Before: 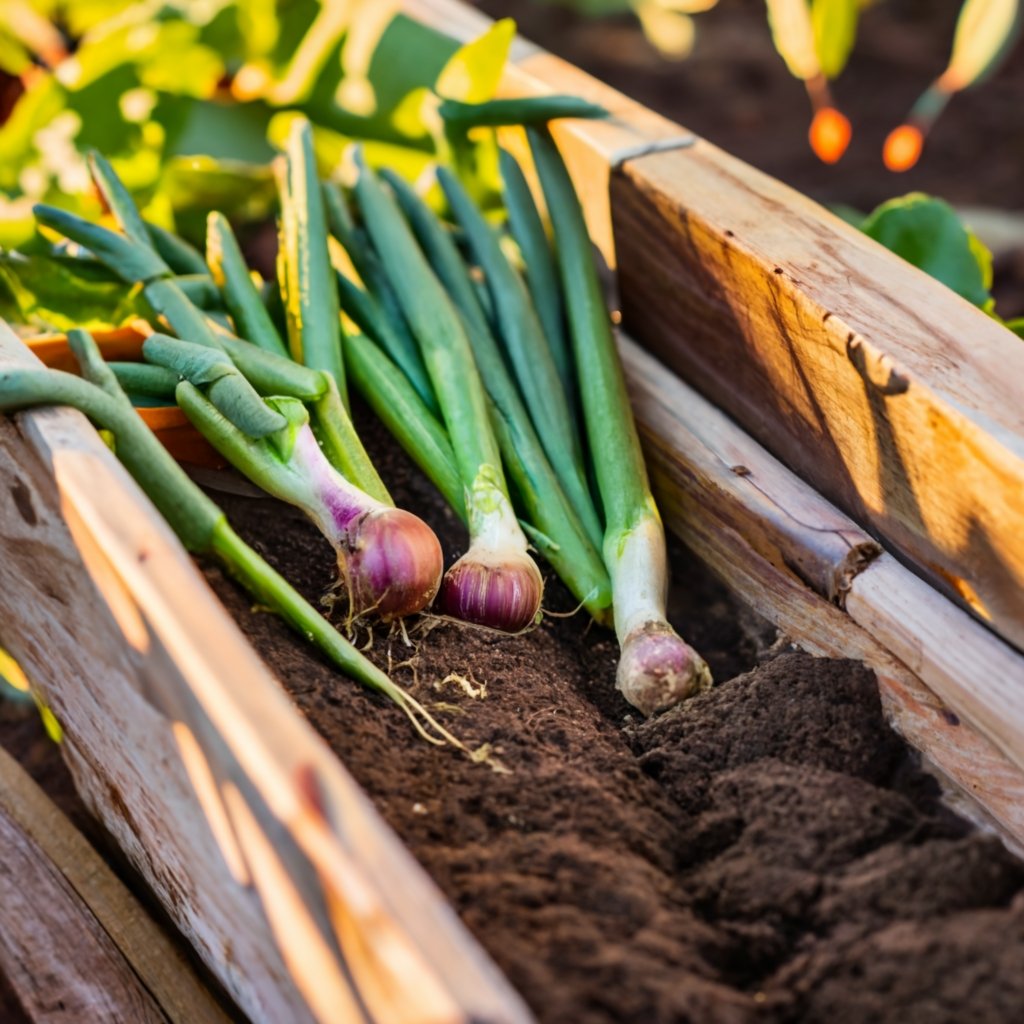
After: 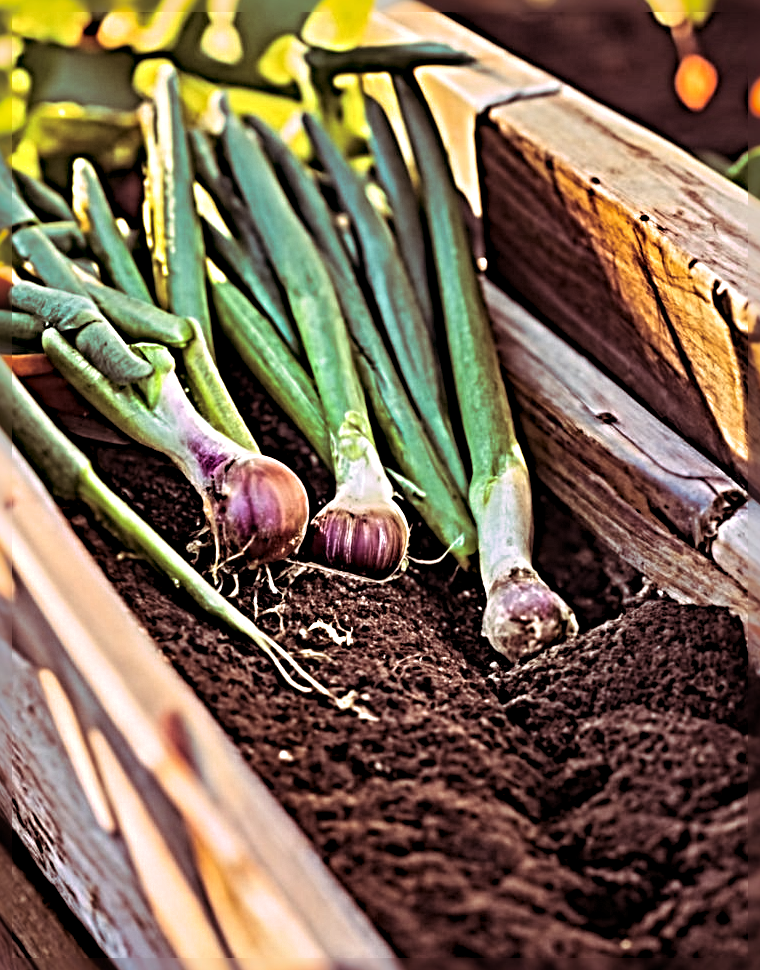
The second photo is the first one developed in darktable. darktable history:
sharpen: radius 6.3, amount 1.8, threshold 0
split-toning: highlights › hue 298.8°, highlights › saturation 0.73, compress 41.76%
crop and rotate: left 13.15%, top 5.251%, right 12.609%
